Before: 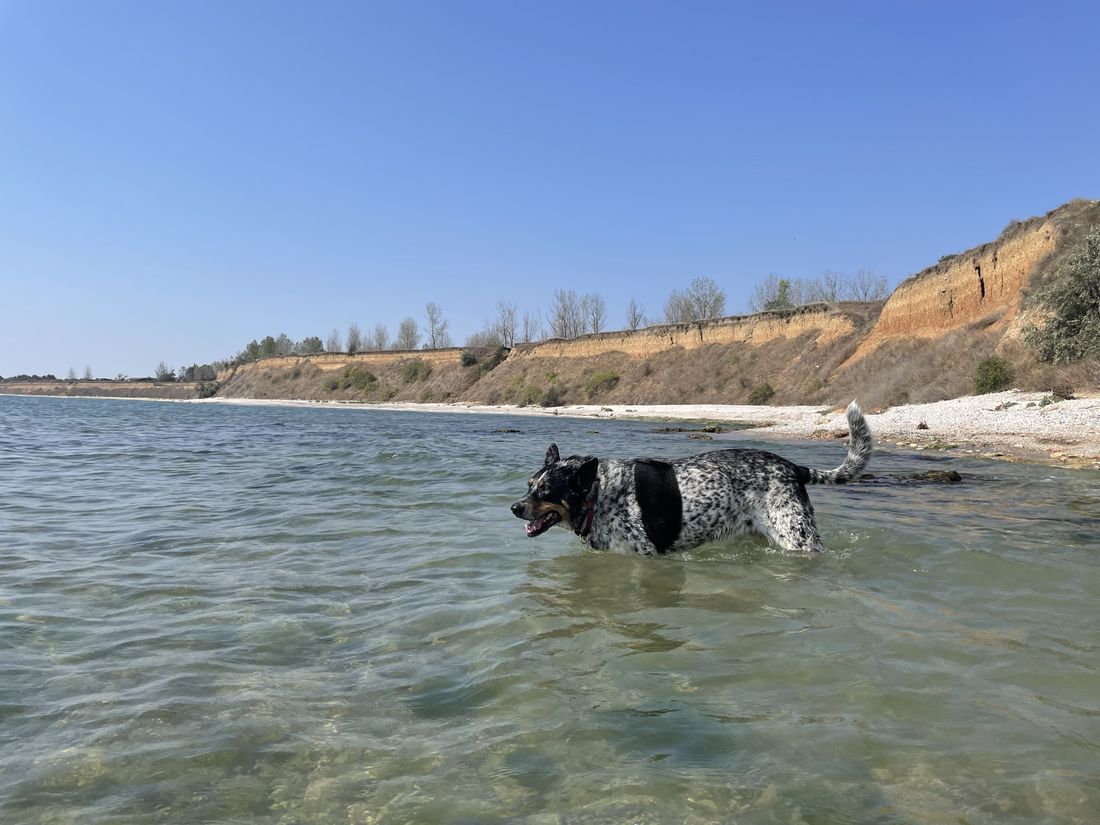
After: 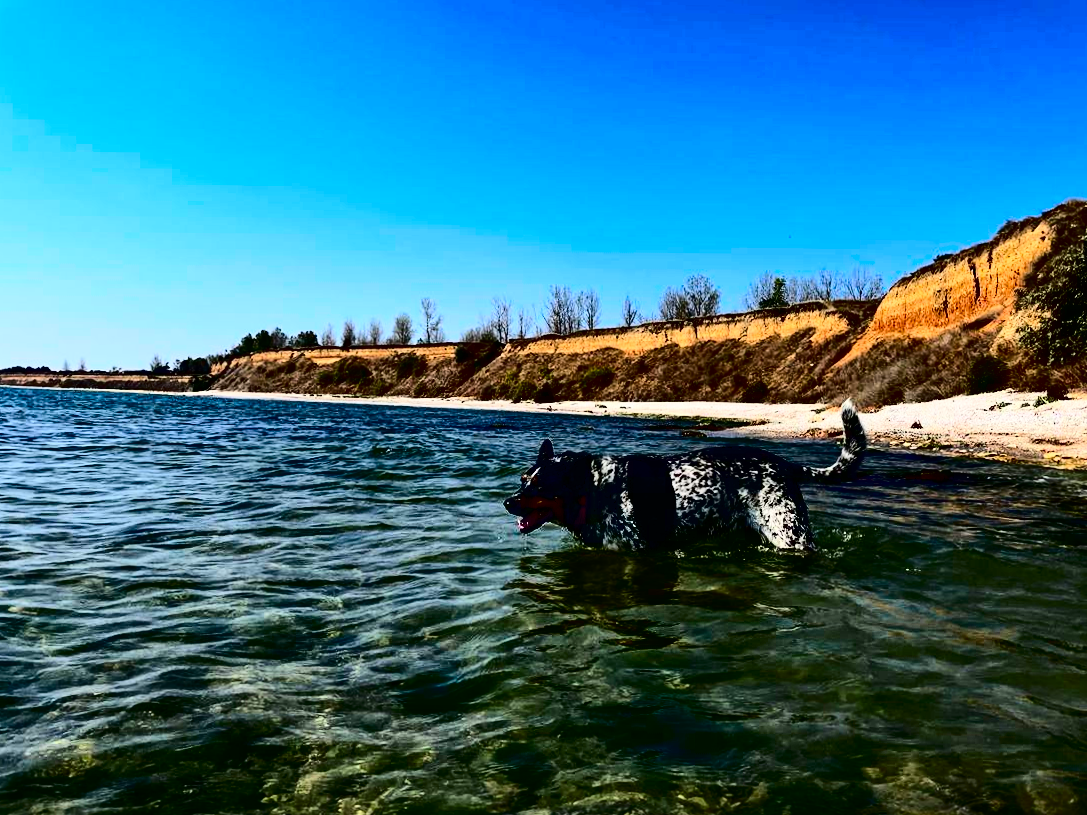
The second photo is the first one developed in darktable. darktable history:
crop and rotate: angle -0.5°
contrast brightness saturation: contrast 0.77, brightness -1, saturation 1
